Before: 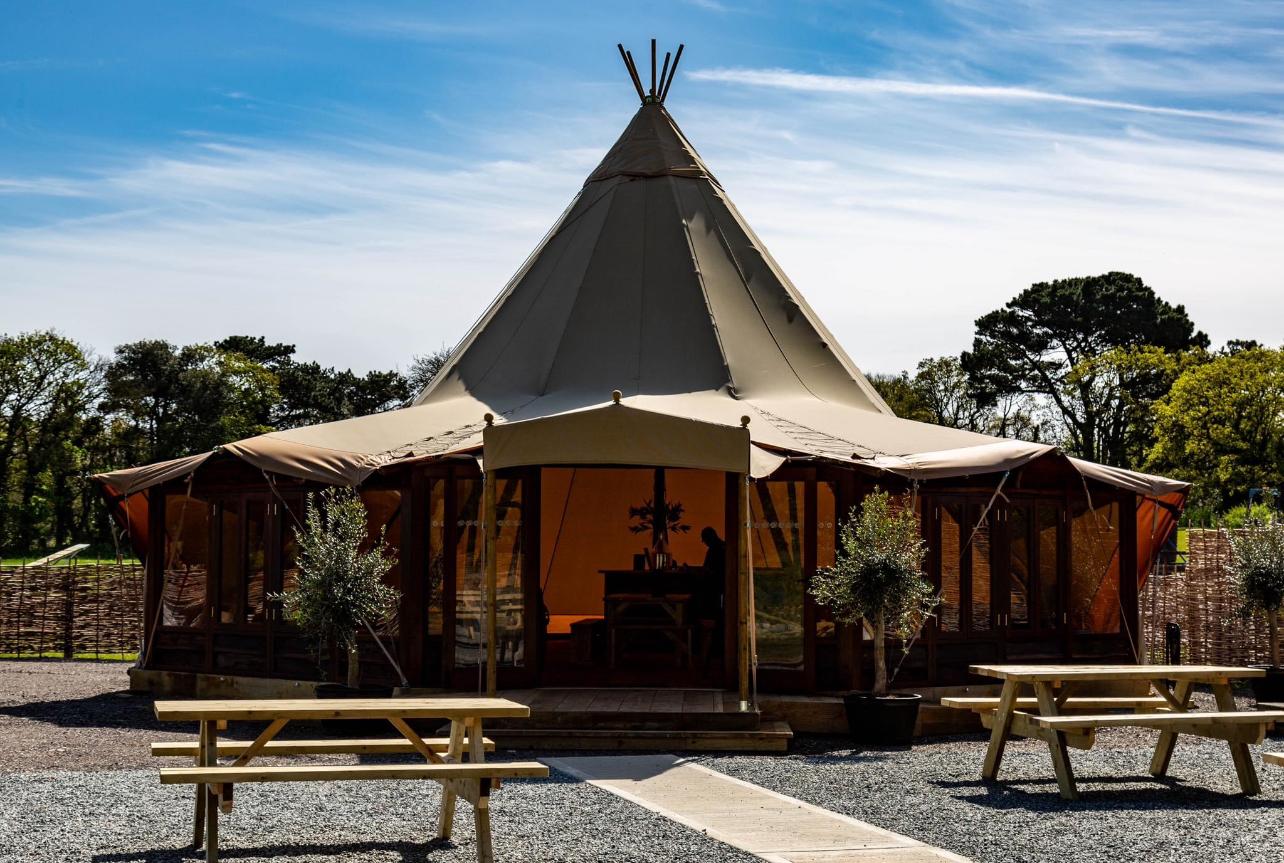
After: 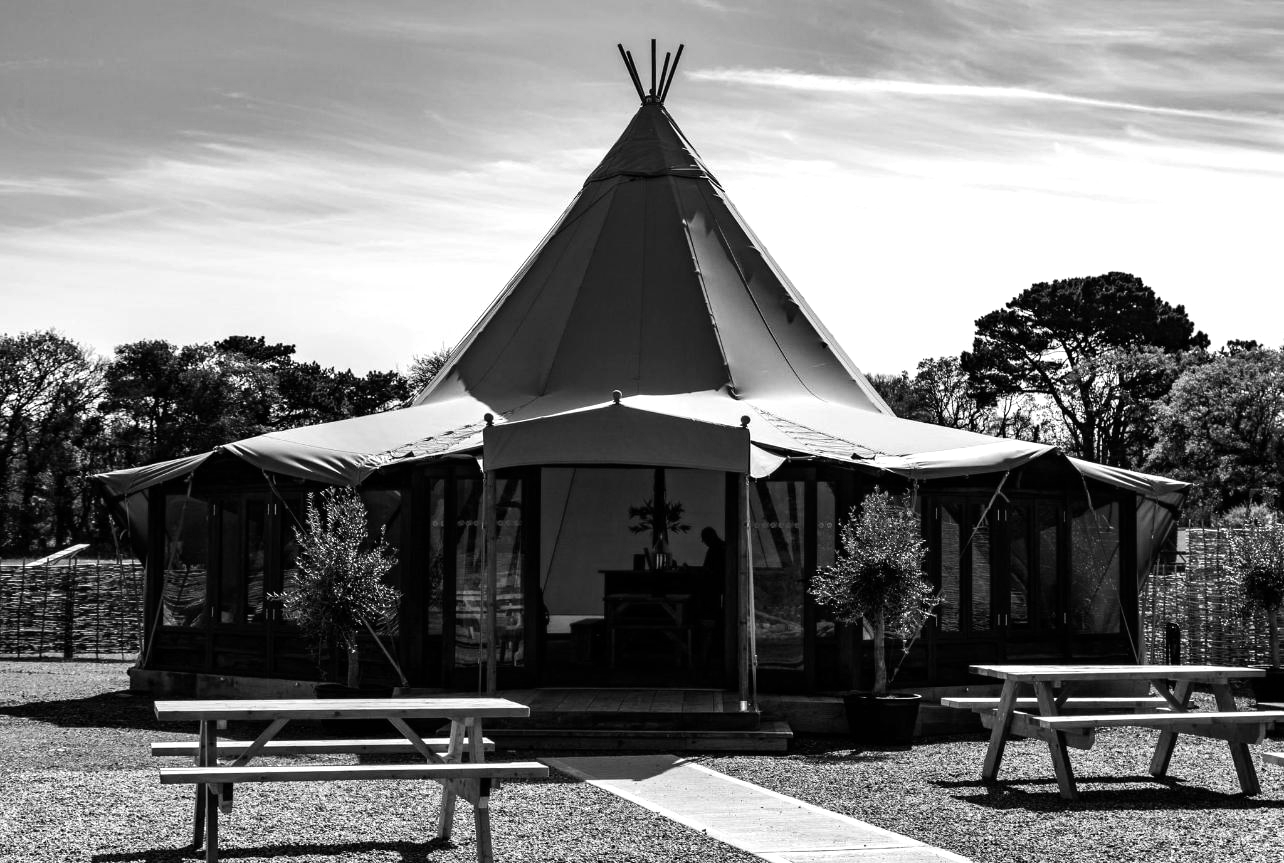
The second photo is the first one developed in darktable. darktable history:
color correction: highlights a* -0.772, highlights b* -8.92
monochrome: on, module defaults
tone equalizer: -8 EV -0.417 EV, -7 EV -0.389 EV, -6 EV -0.333 EV, -5 EV -0.222 EV, -3 EV 0.222 EV, -2 EV 0.333 EV, -1 EV 0.389 EV, +0 EV 0.417 EV, edges refinement/feathering 500, mask exposure compensation -1.57 EV, preserve details no
